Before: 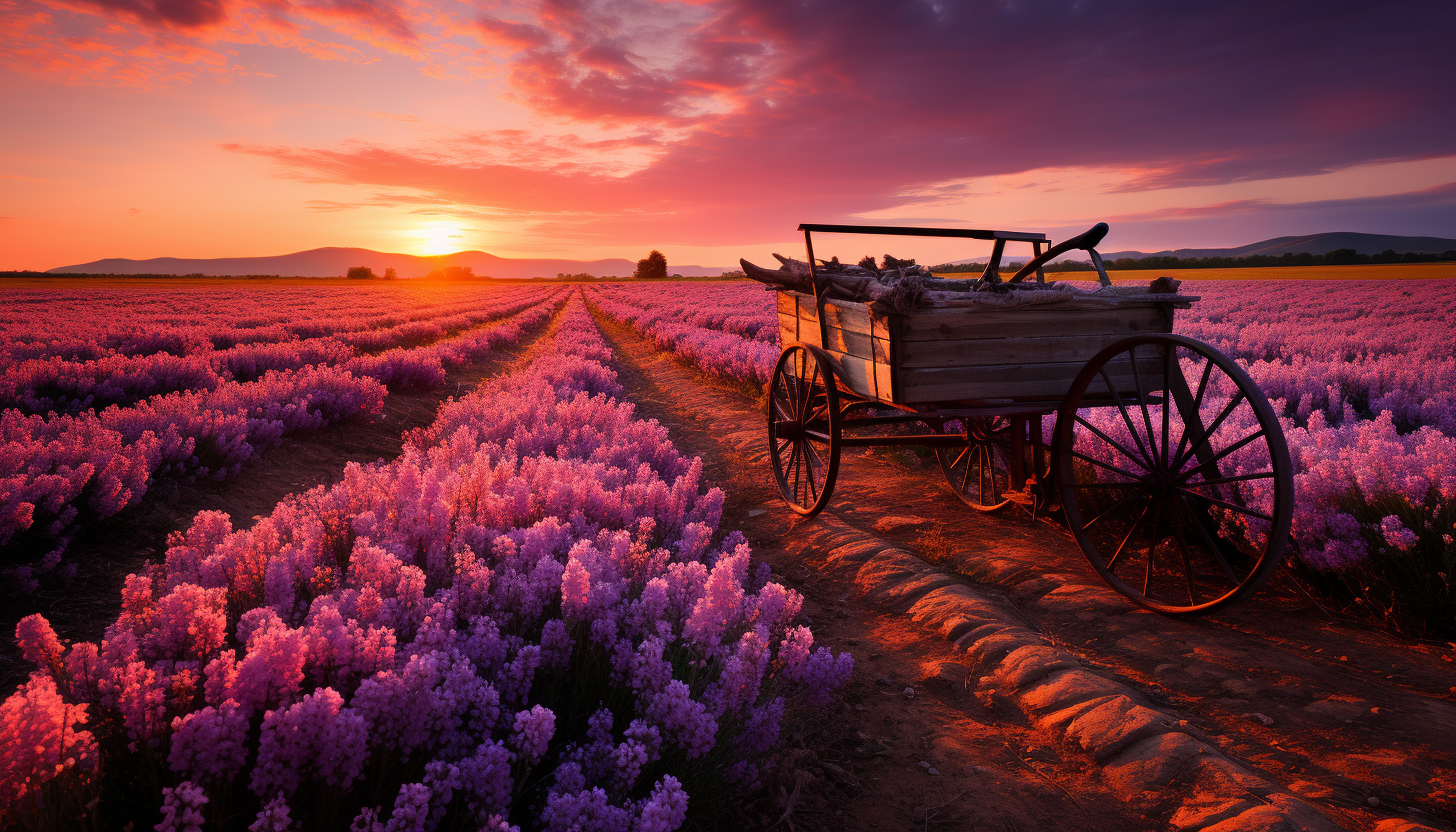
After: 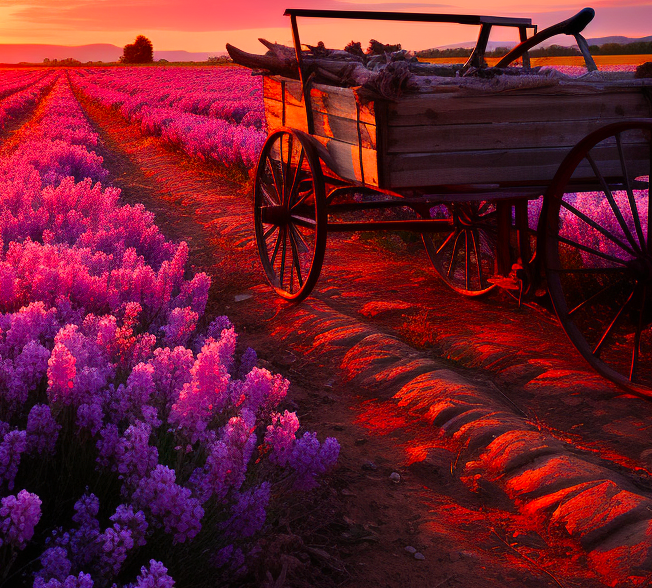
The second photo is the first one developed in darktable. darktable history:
crop: left 35.306%, top 25.873%, right 19.881%, bottom 3.425%
color correction: highlights b* -0.04, saturation 1.34
